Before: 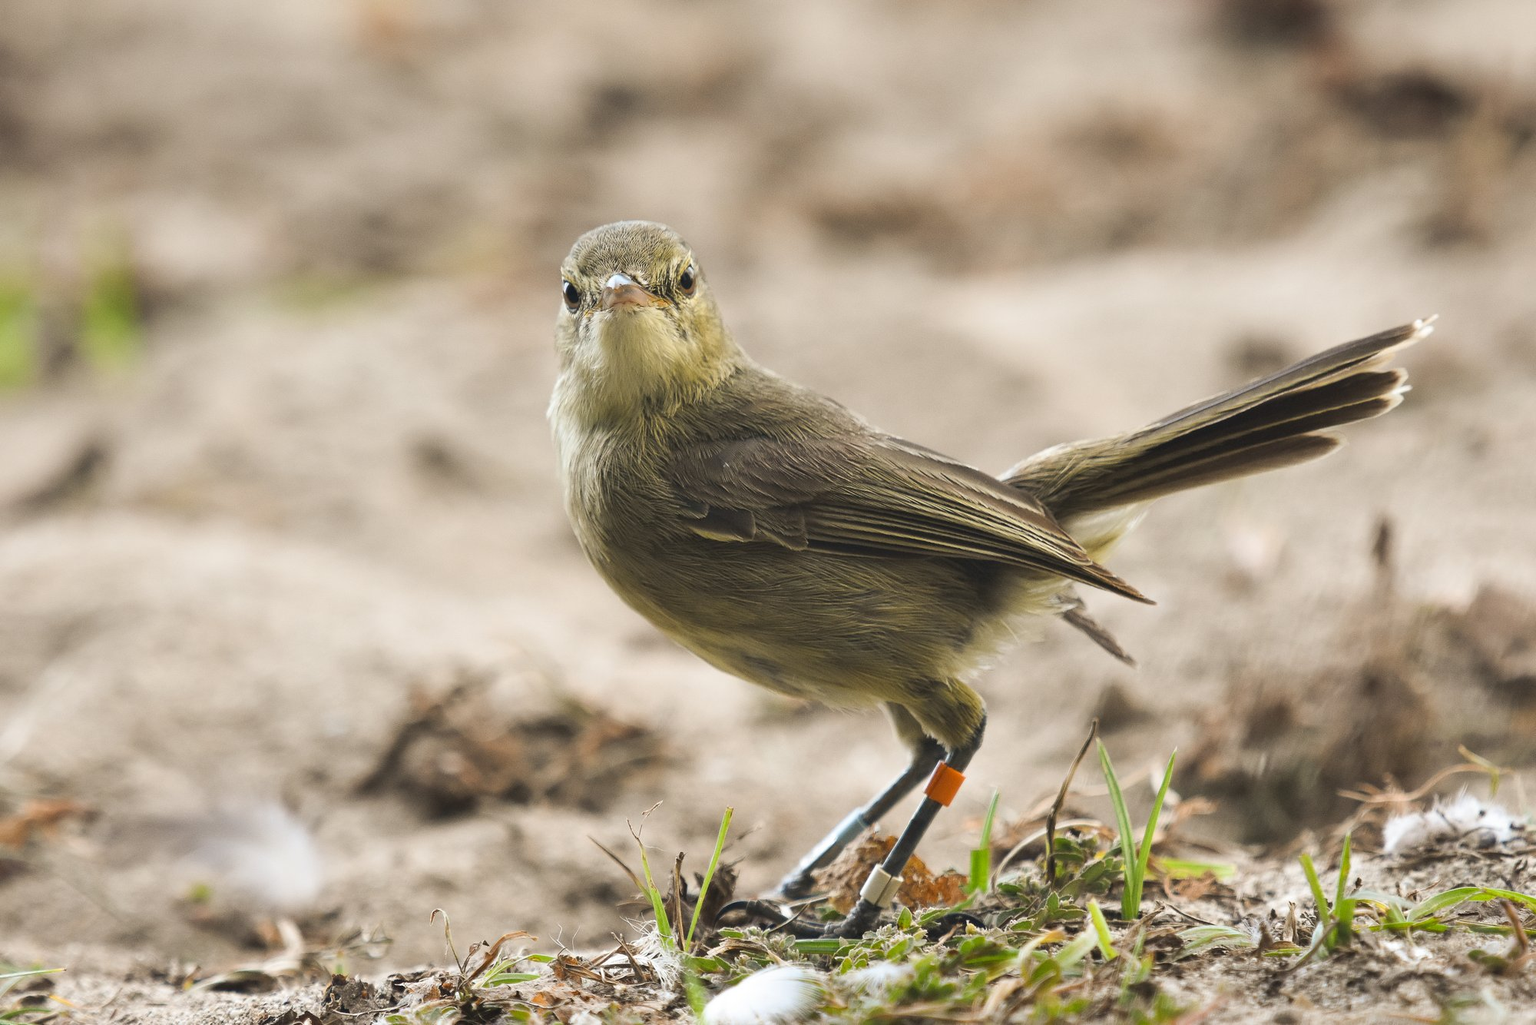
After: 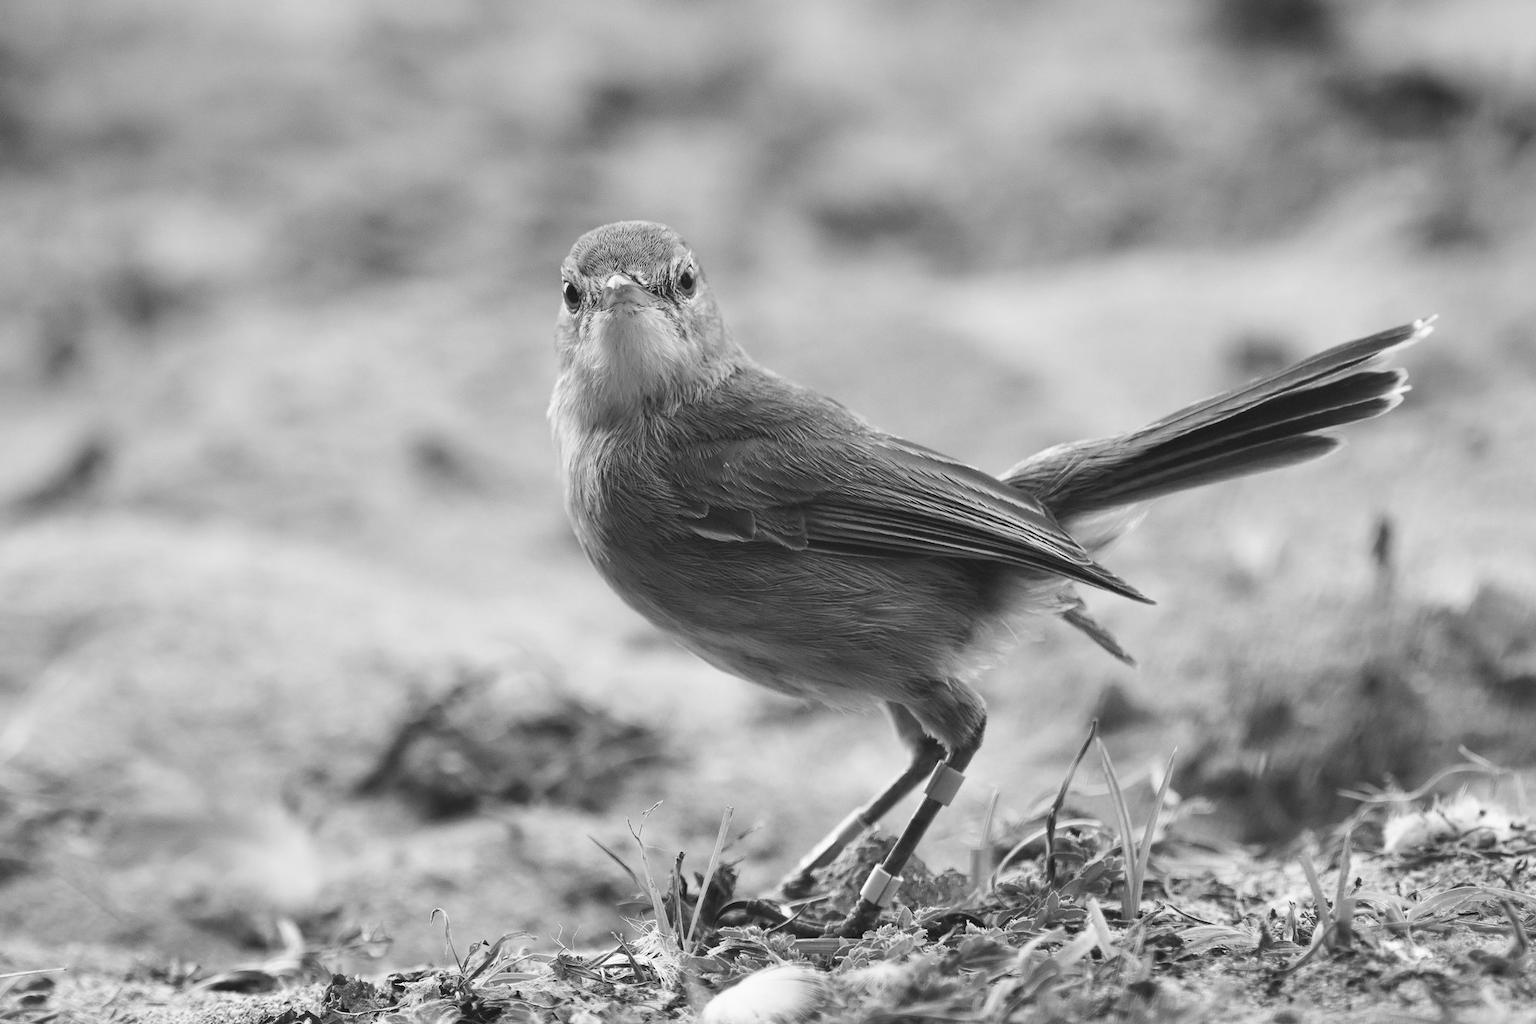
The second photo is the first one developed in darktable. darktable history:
monochrome: a 32, b 64, size 2.3
color balance rgb: perceptual saturation grading › global saturation 10%, global vibrance 10%
